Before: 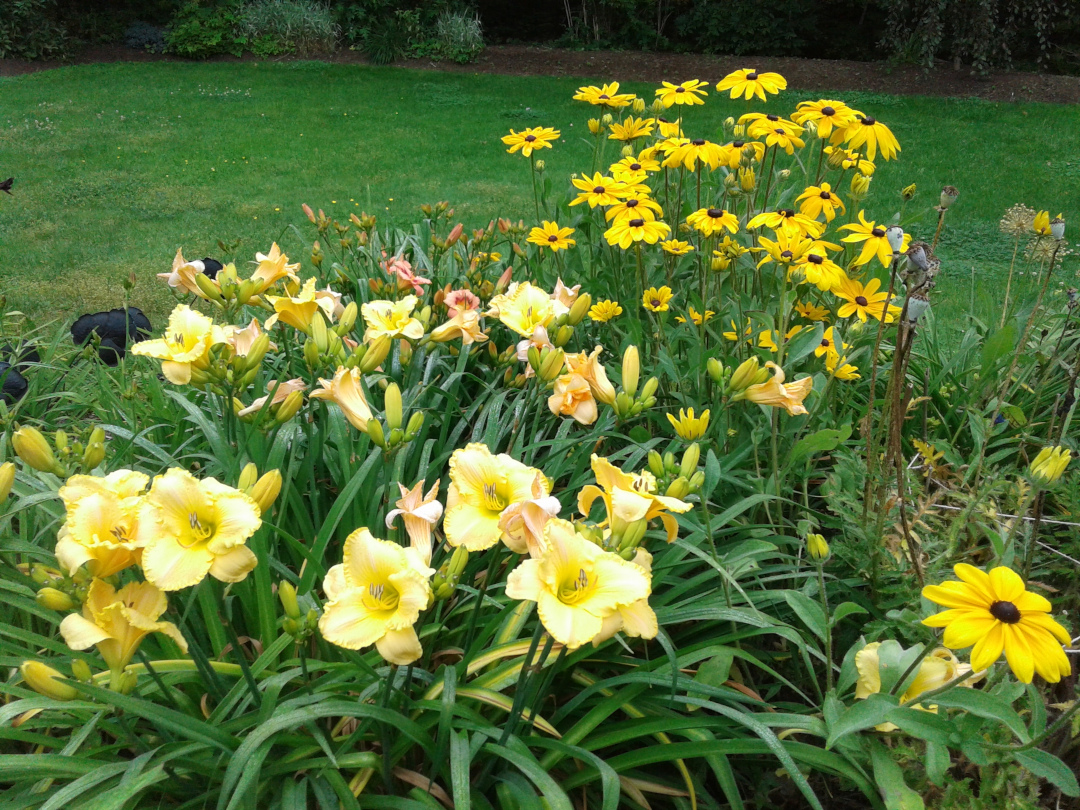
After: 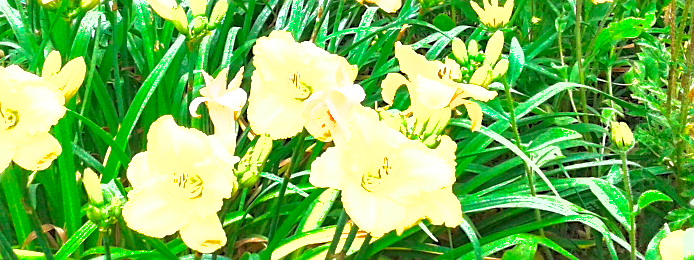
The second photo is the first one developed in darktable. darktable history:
sharpen: on, module defaults
crop: left 18.192%, top 50.969%, right 17.468%, bottom 16.929%
contrast equalizer: y [[0.6 ×6], [0.55 ×6], [0 ×6], [0 ×6], [0 ×6]], mix 0.354
shadows and highlights: on, module defaults
contrast brightness saturation: brightness -0.017, saturation 0.367
tone curve: curves: ch0 [(0, 0) (0.003, 0.005) (0.011, 0.016) (0.025, 0.036) (0.044, 0.071) (0.069, 0.112) (0.1, 0.149) (0.136, 0.187) (0.177, 0.228) (0.224, 0.272) (0.277, 0.32) (0.335, 0.374) (0.399, 0.429) (0.468, 0.479) (0.543, 0.538) (0.623, 0.609) (0.709, 0.697) (0.801, 0.789) (0.898, 0.876) (1, 1)], color space Lab, independent channels, preserve colors none
exposure: black level correction 0, exposure 1.882 EV, compensate highlight preservation false
